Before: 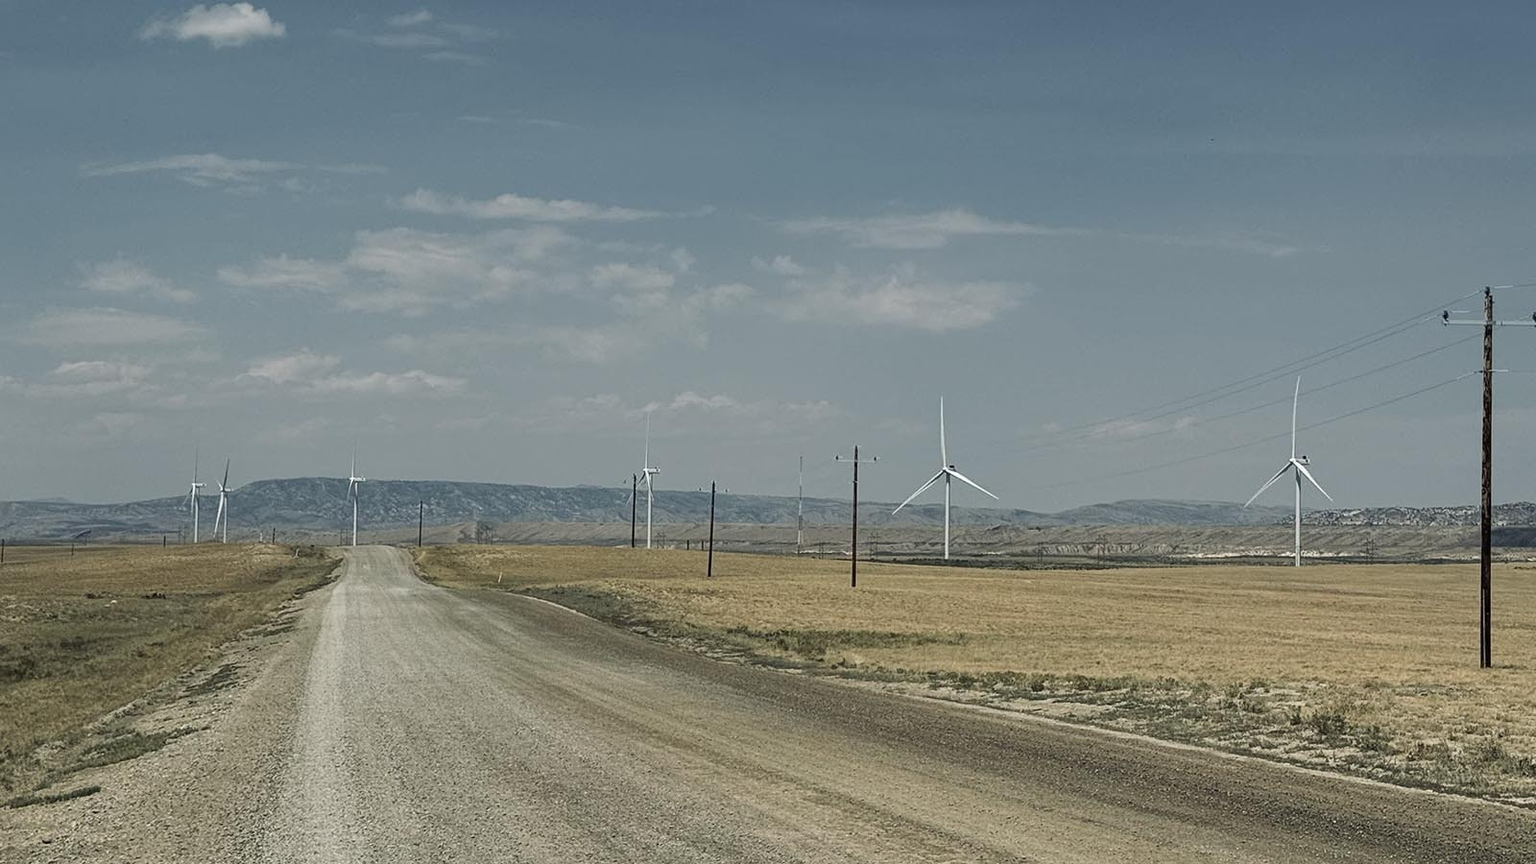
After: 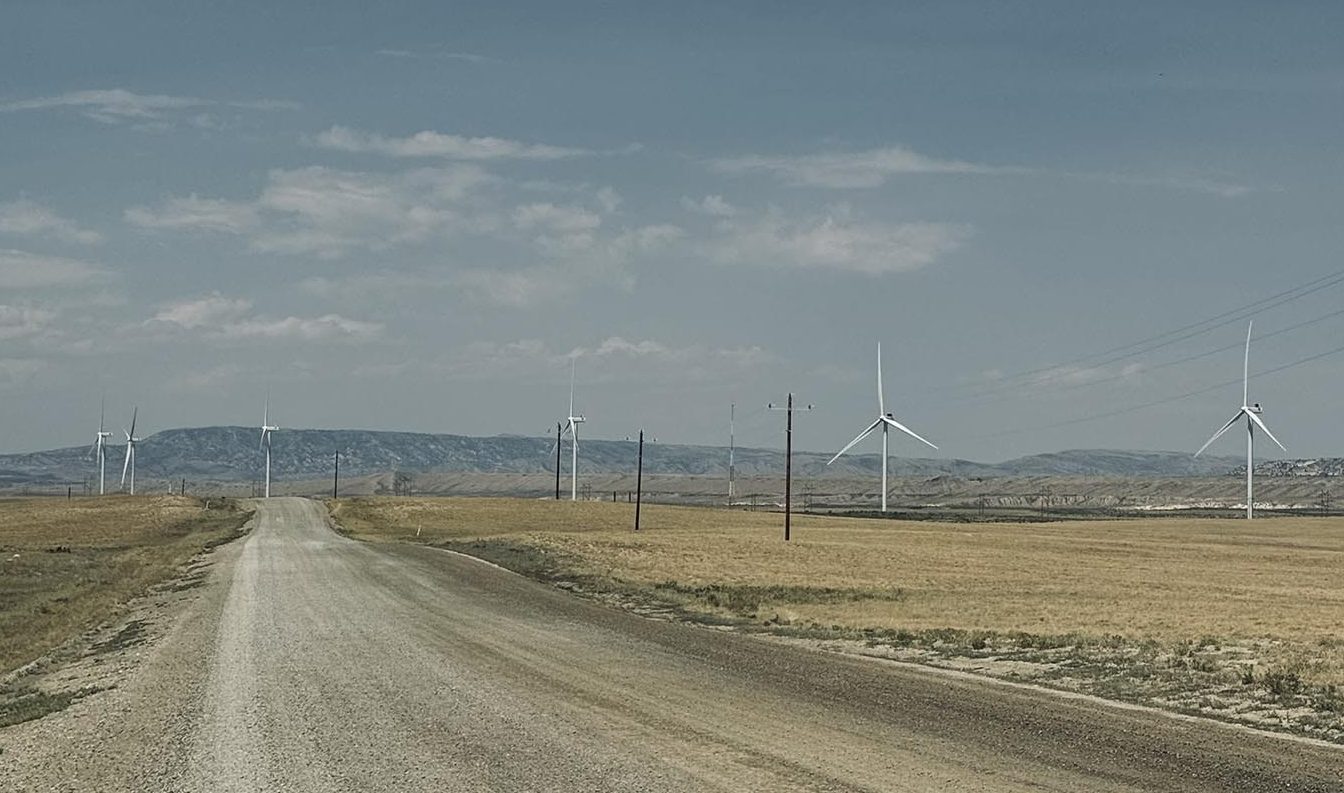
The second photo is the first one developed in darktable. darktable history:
crop: left 6.413%, top 7.989%, right 9.541%, bottom 3.853%
